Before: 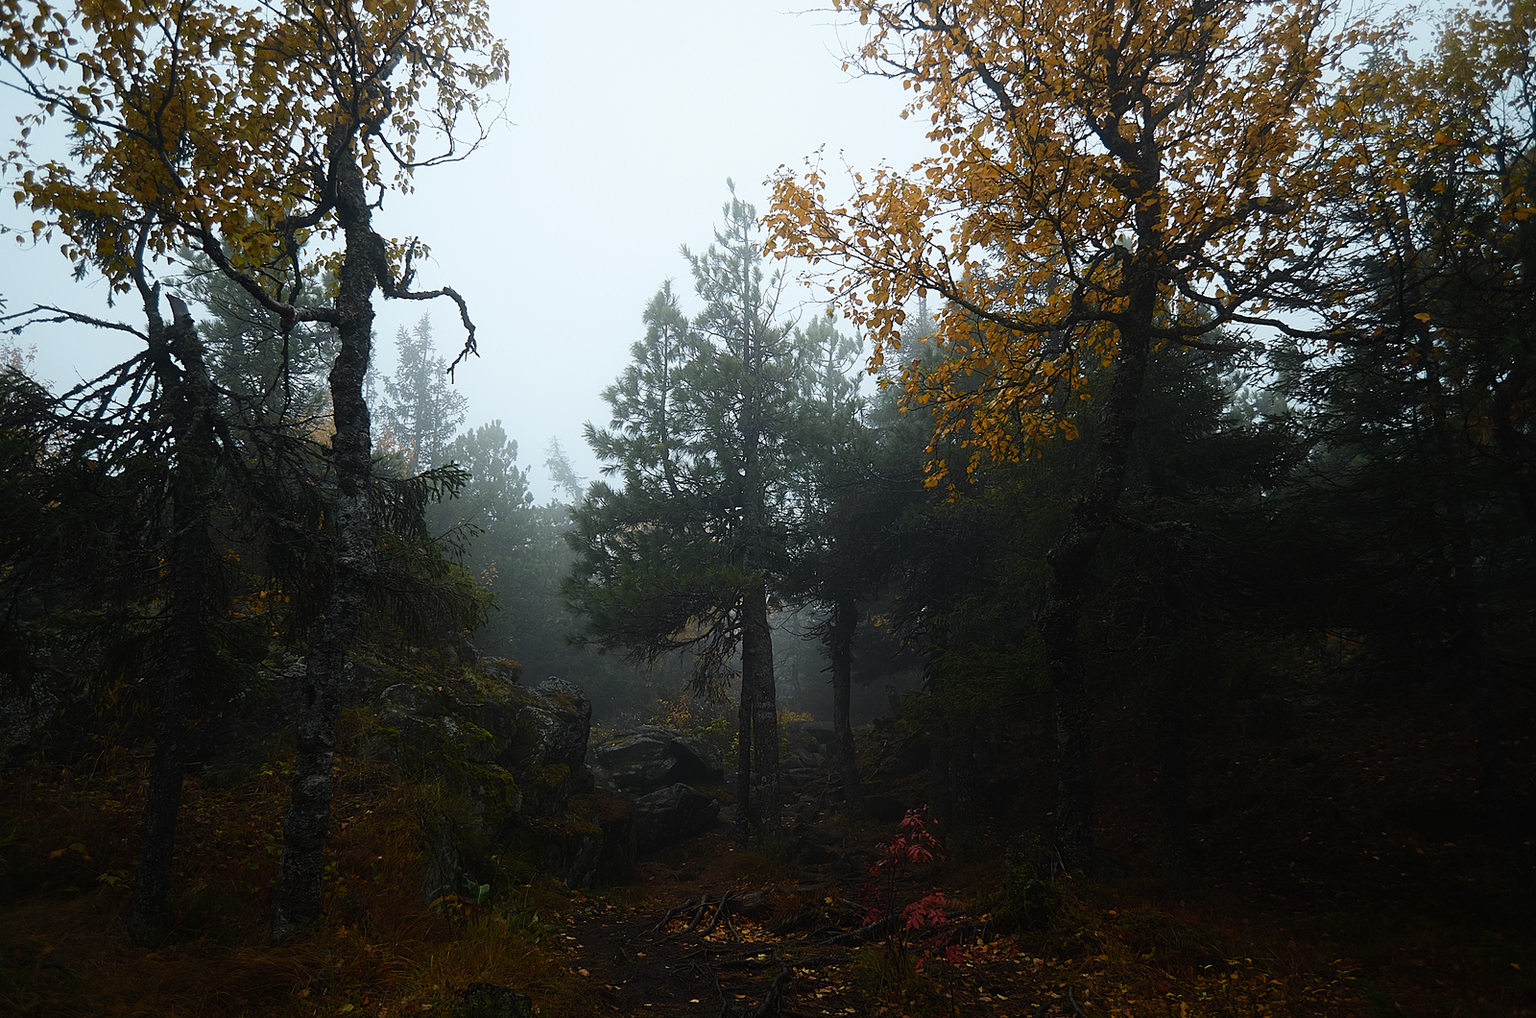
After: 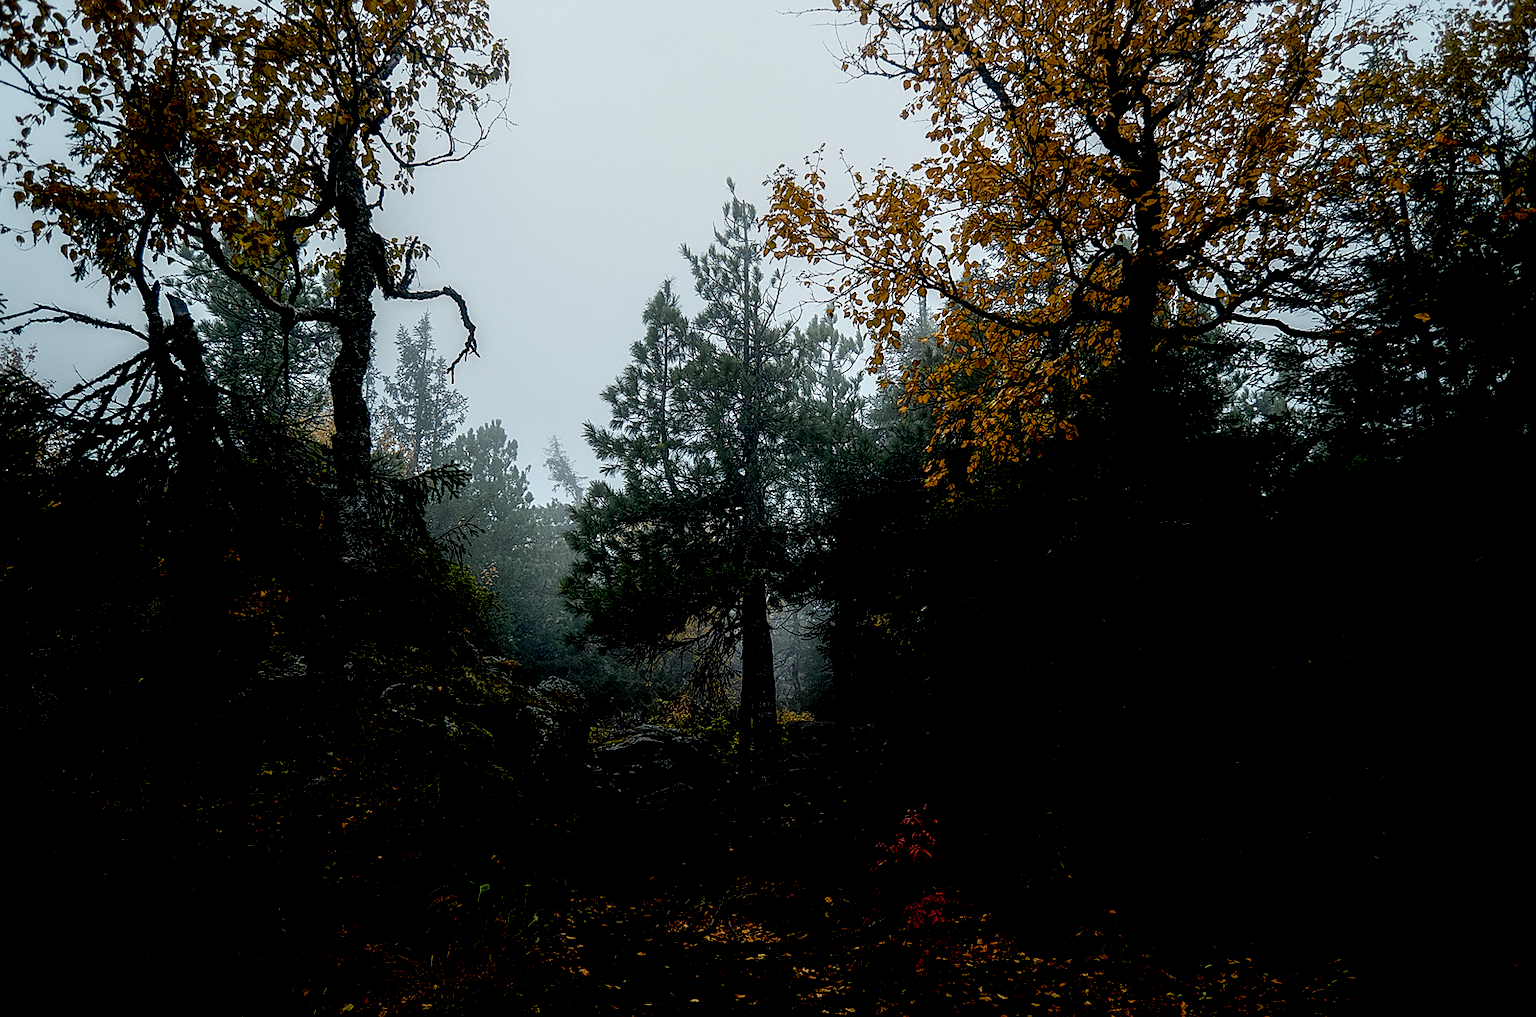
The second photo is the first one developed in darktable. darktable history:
local contrast: highlights 20%, shadows 70%, detail 170%
exposure: black level correction 0.029, exposure -0.073 EV, compensate highlight preservation false
sharpen: amount 0.2
